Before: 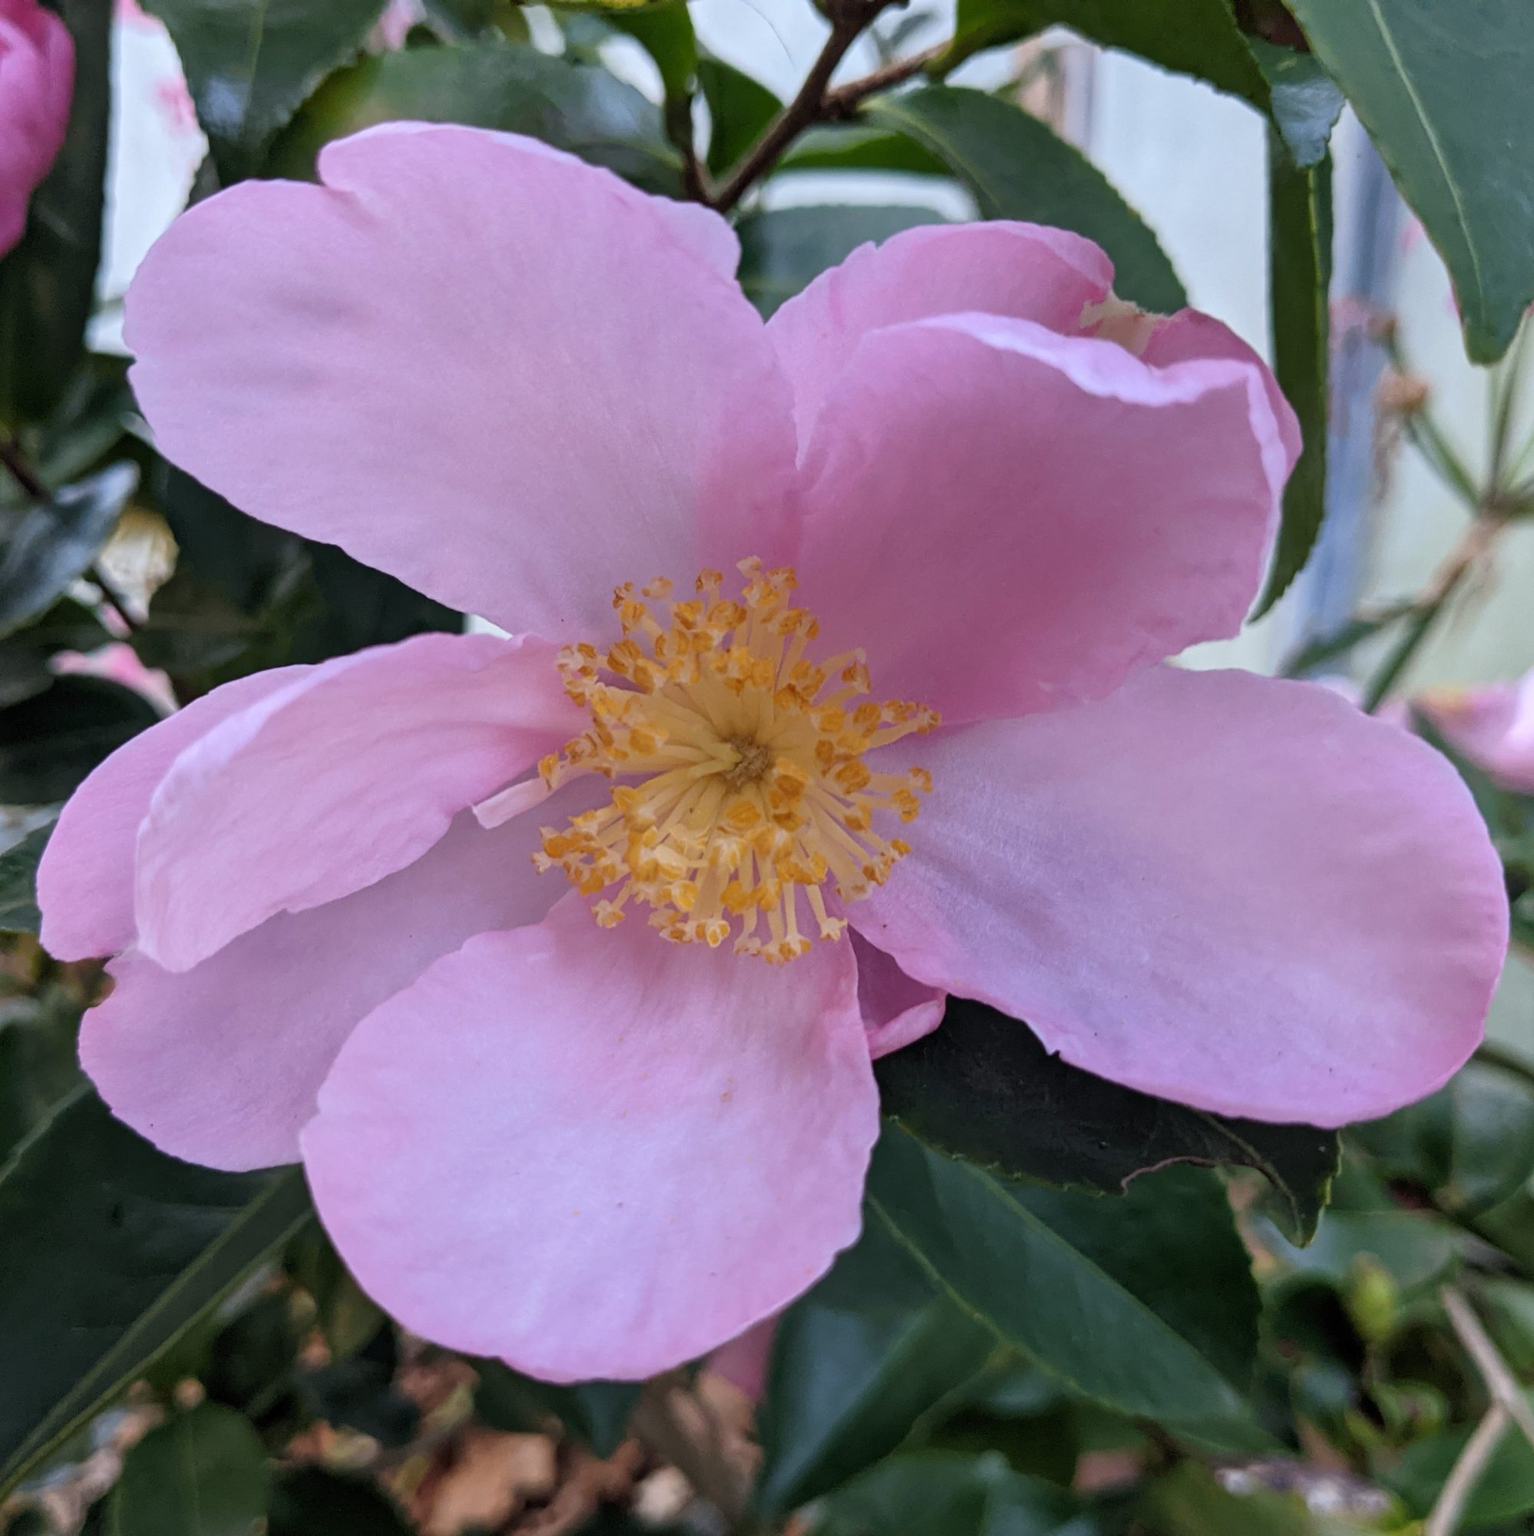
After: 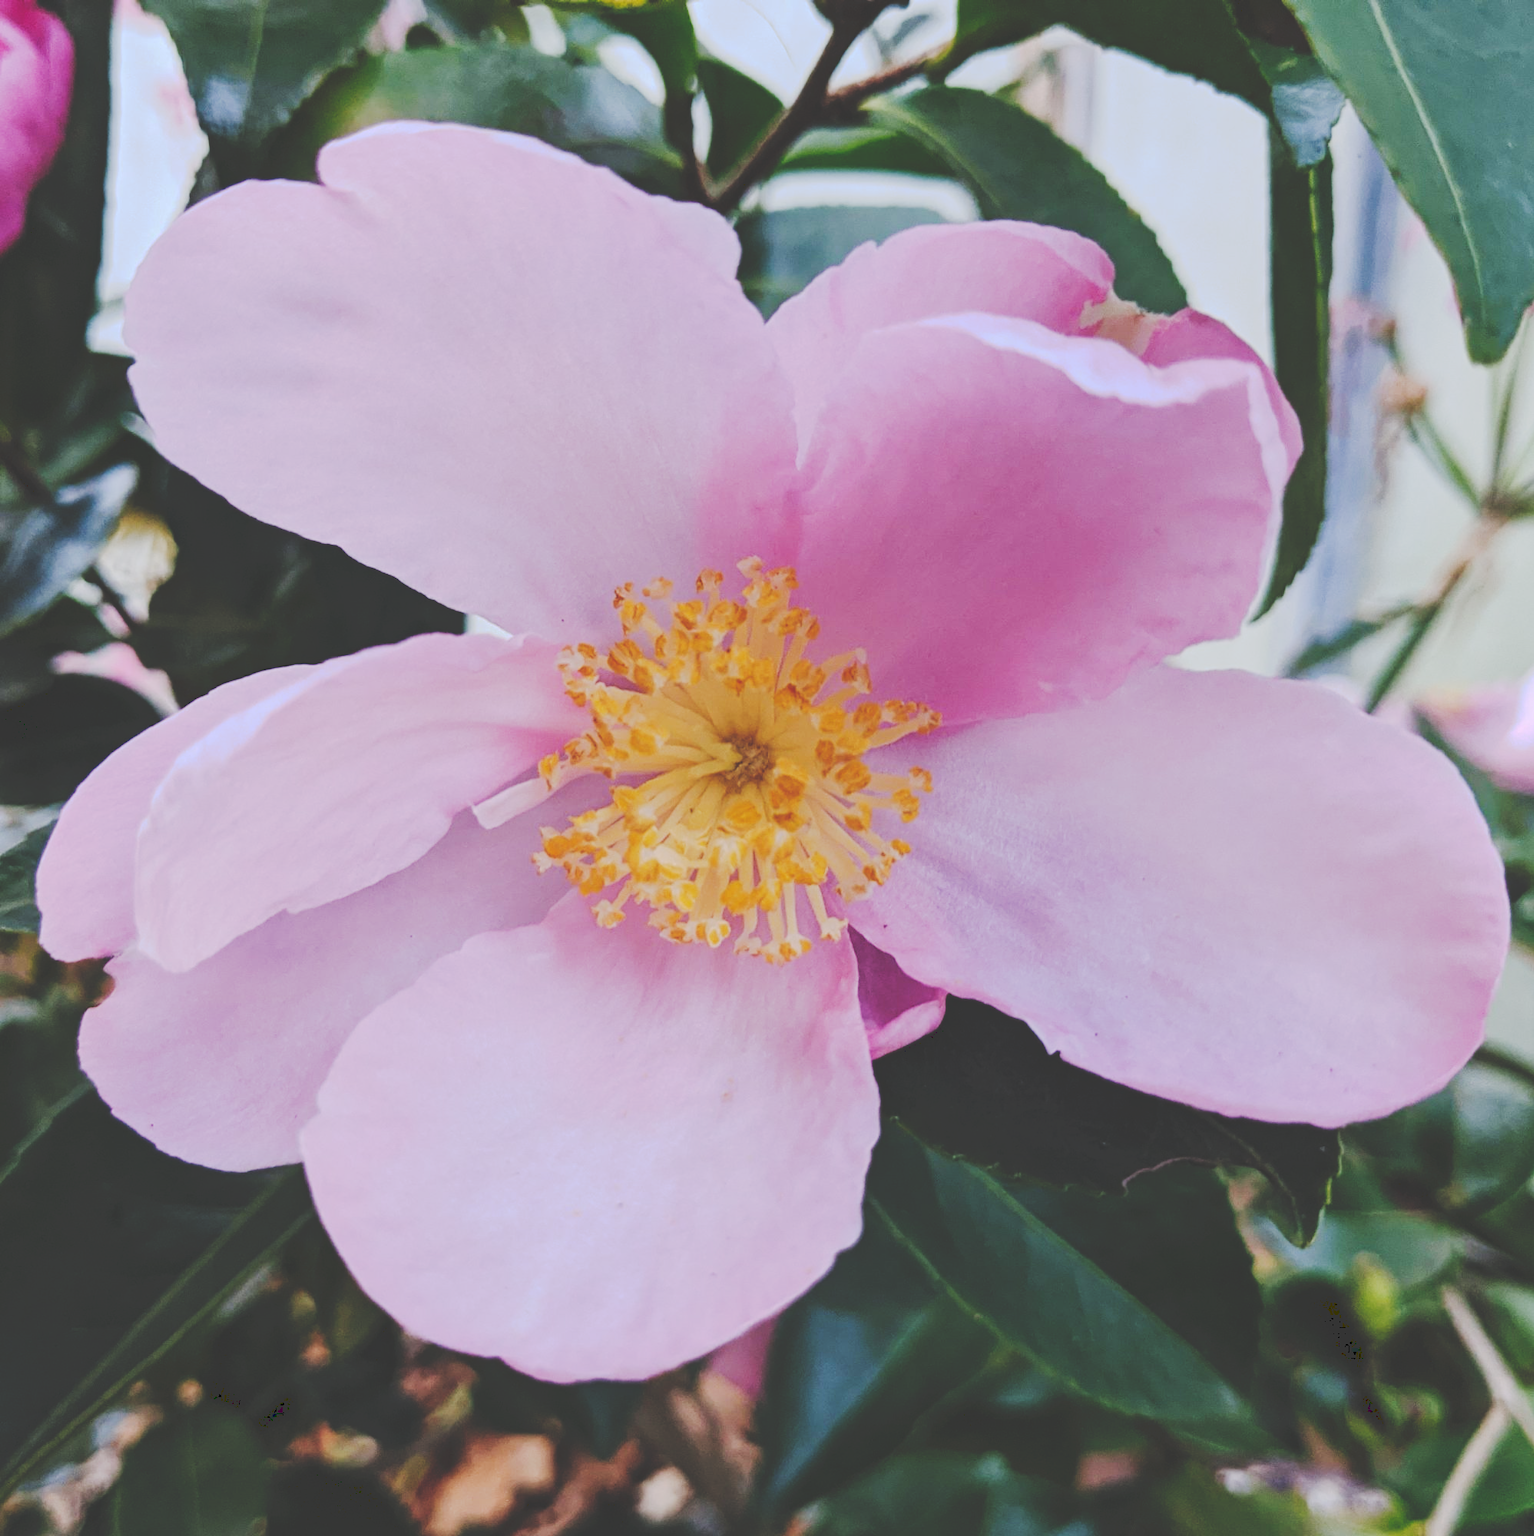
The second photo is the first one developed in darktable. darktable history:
tone curve: curves: ch0 [(0, 0) (0.003, 0.219) (0.011, 0.219) (0.025, 0.223) (0.044, 0.226) (0.069, 0.232) (0.1, 0.24) (0.136, 0.245) (0.177, 0.257) (0.224, 0.281) (0.277, 0.324) (0.335, 0.392) (0.399, 0.484) (0.468, 0.585) (0.543, 0.672) (0.623, 0.741) (0.709, 0.788) (0.801, 0.835) (0.898, 0.878) (1, 1)], preserve colors none
